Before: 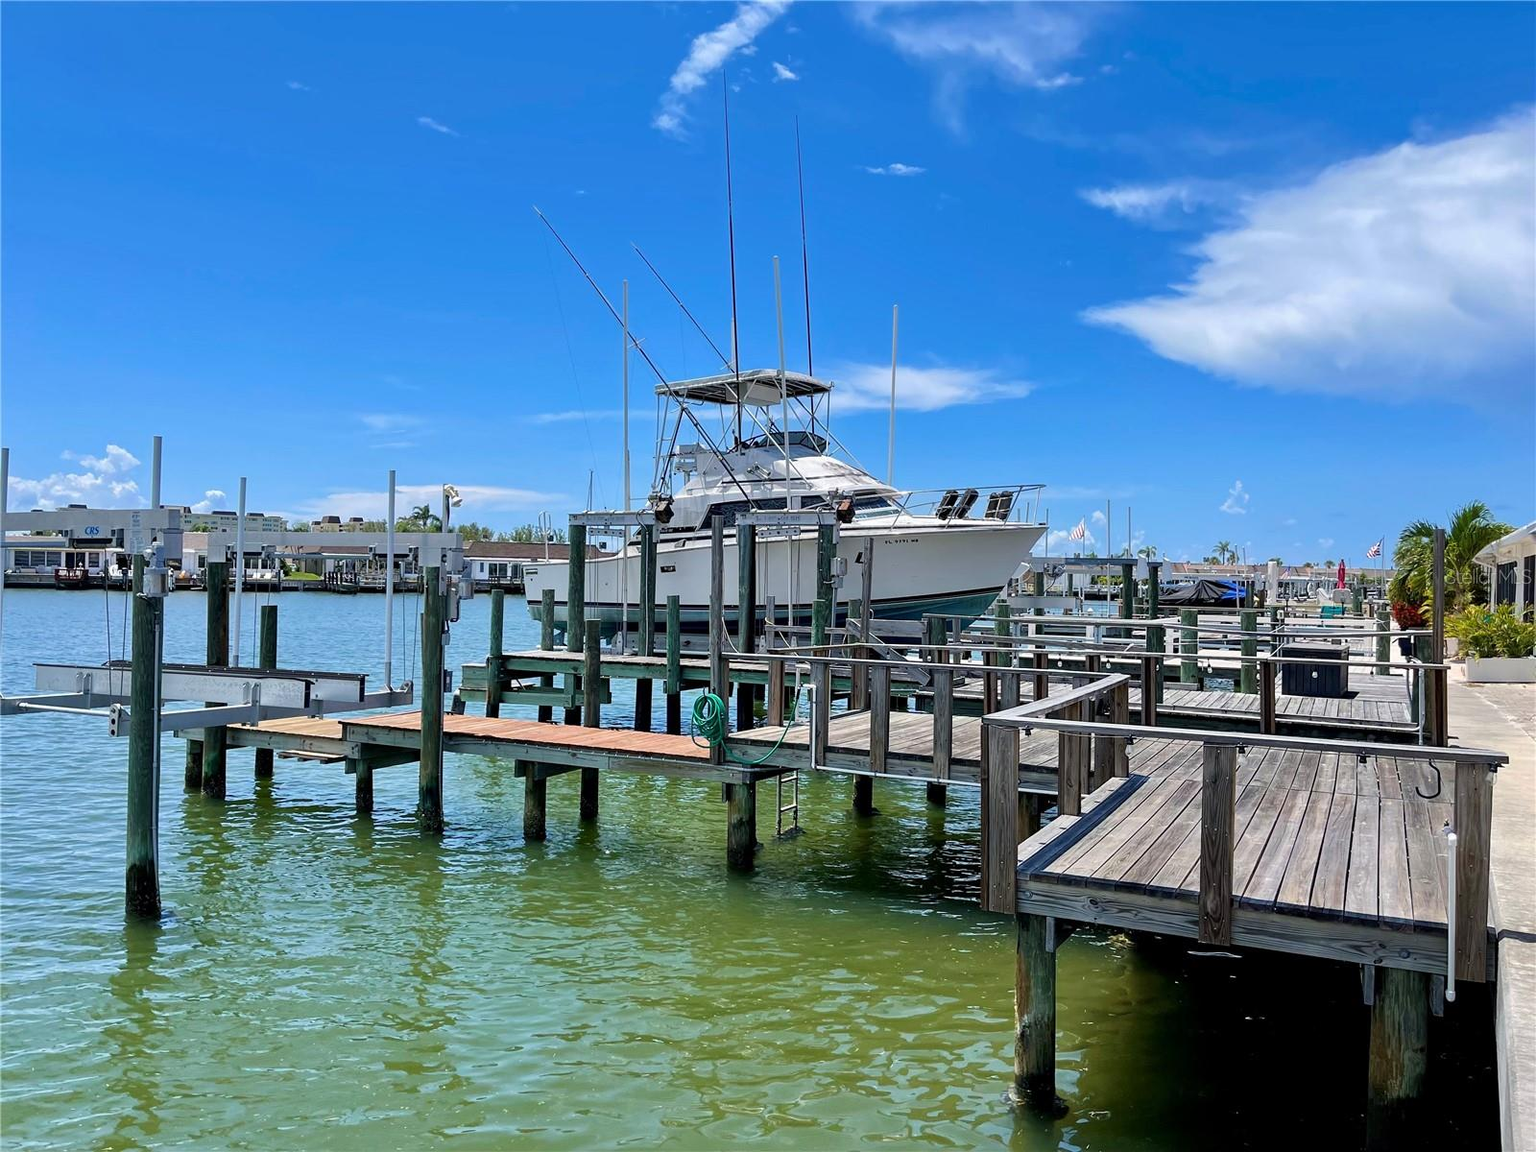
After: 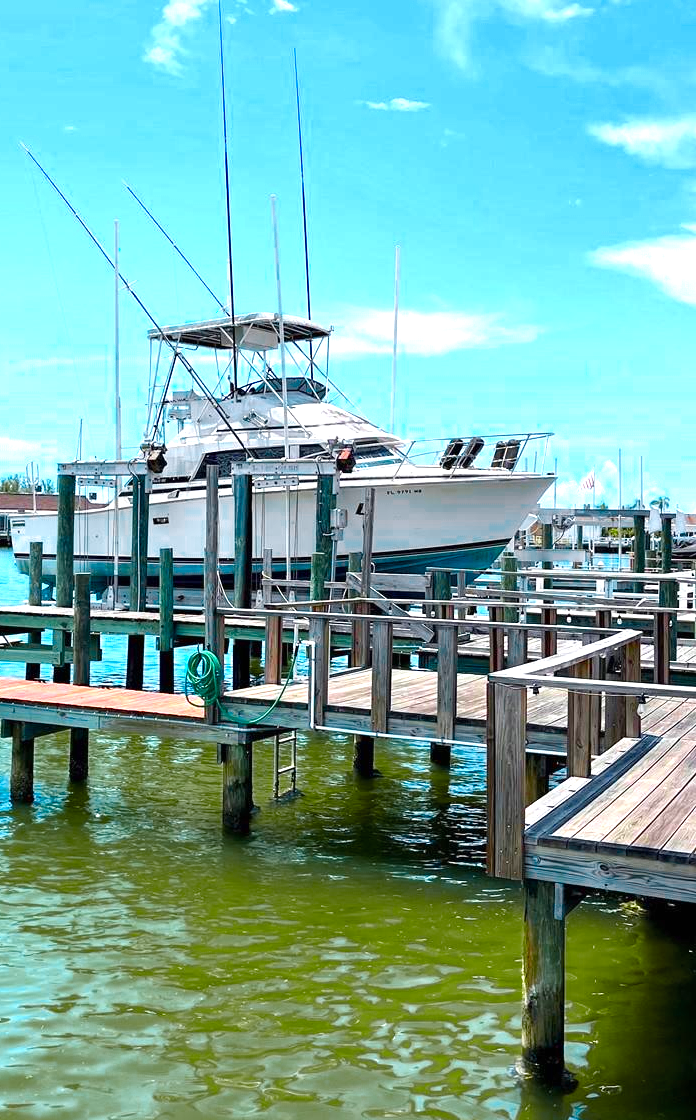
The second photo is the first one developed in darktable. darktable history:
color zones: curves: ch0 [(0, 0.533) (0.126, 0.533) (0.234, 0.533) (0.368, 0.357) (0.5, 0.5) (0.625, 0.5) (0.74, 0.637) (0.875, 0.5)]; ch1 [(0.004, 0.708) (0.129, 0.662) (0.25, 0.5) (0.375, 0.331) (0.496, 0.396) (0.625, 0.649) (0.739, 0.26) (0.875, 0.5) (1, 0.478)]; ch2 [(0, 0.409) (0.132, 0.403) (0.236, 0.558) (0.379, 0.448) (0.5, 0.5) (0.625, 0.5) (0.691, 0.39) (0.875, 0.5)]
crop: left 33.492%, top 6.077%, right 22.982%
exposure: black level correction 0, exposure 0.702 EV, compensate exposure bias true, compensate highlight preservation false
color balance rgb: shadows fall-off 101.203%, linear chroma grading › shadows 31.587%, linear chroma grading › global chroma -1.567%, linear chroma grading › mid-tones 4.171%, perceptual saturation grading › global saturation 25.262%, mask middle-gray fulcrum 22.204%, global vibrance 20%
